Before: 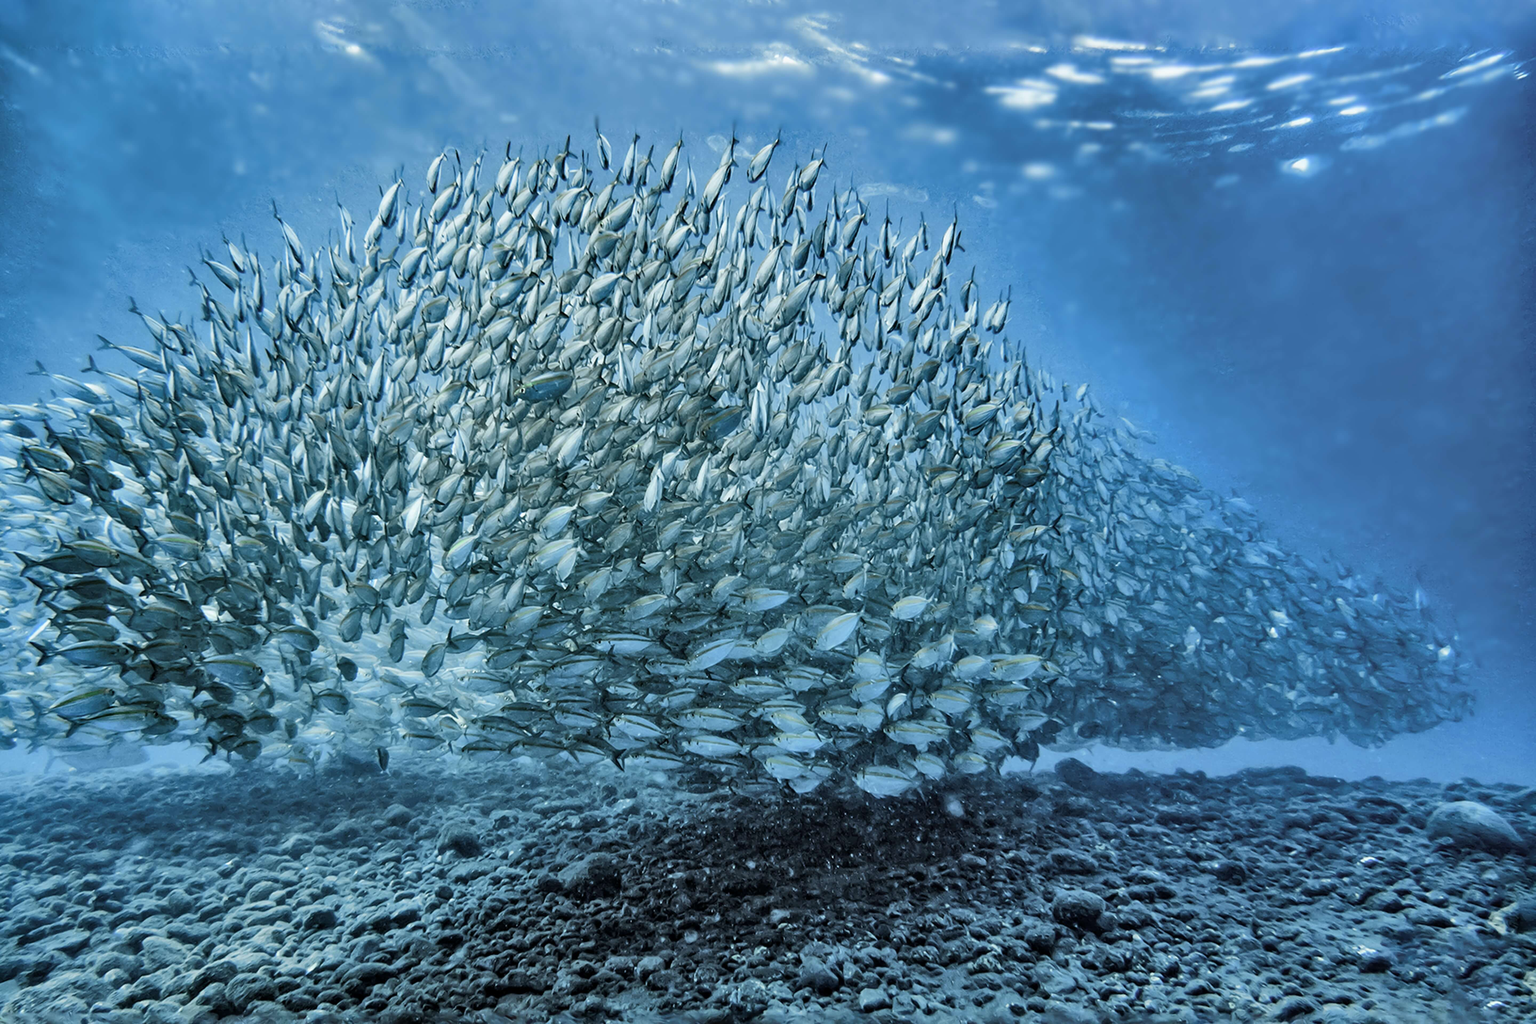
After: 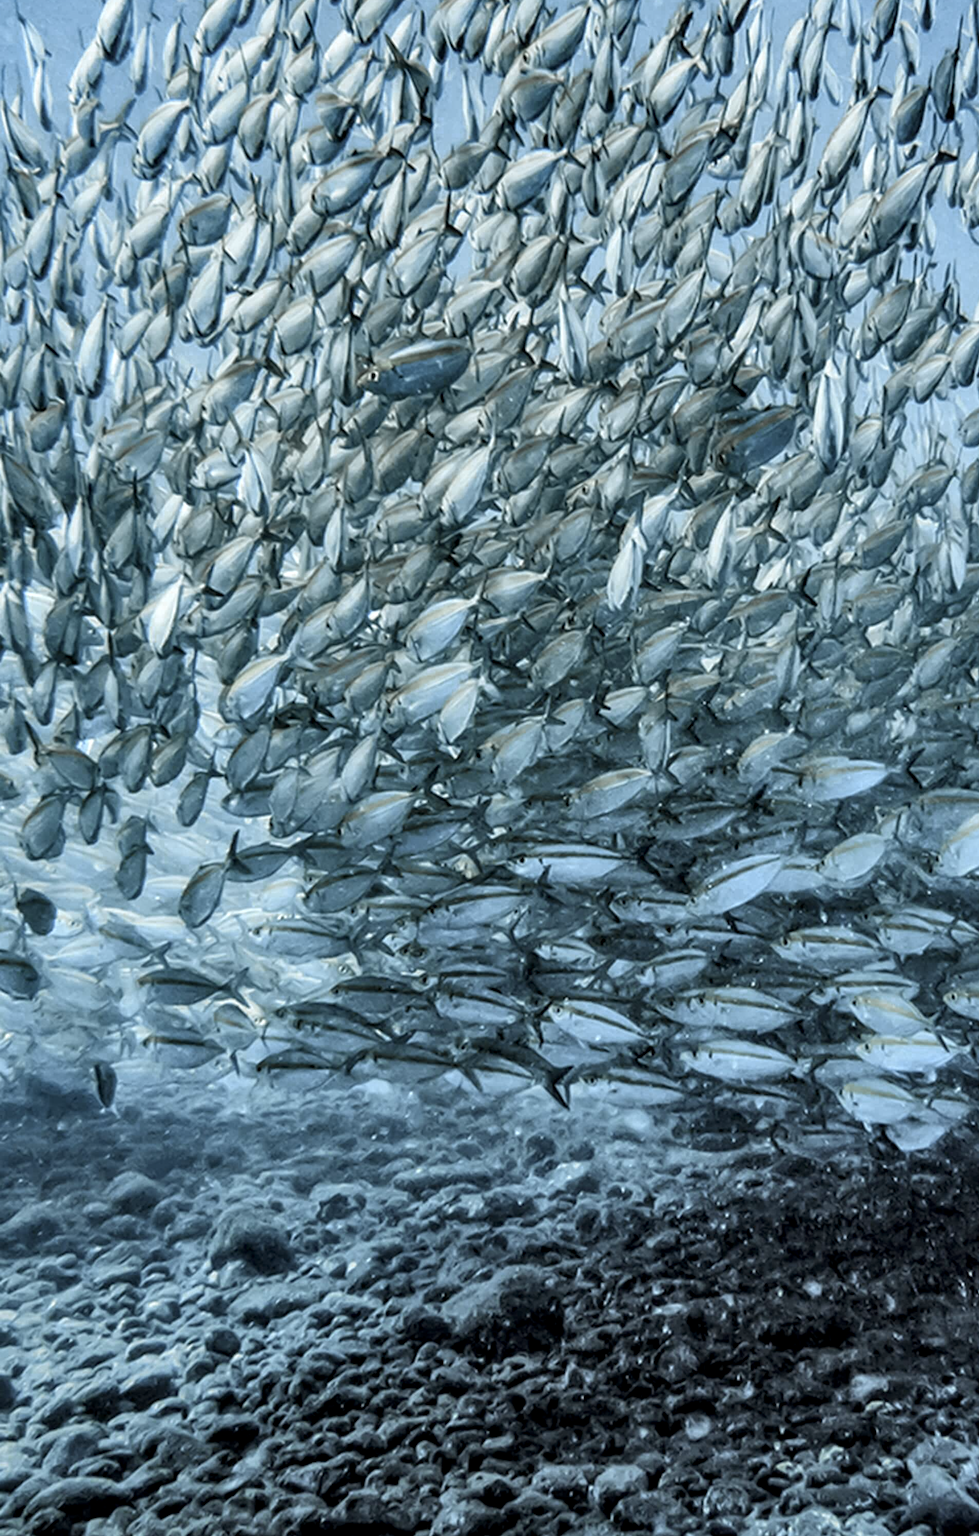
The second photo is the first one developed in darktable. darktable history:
local contrast: on, module defaults
crop and rotate: left 21.392%, top 19.078%, right 45.46%, bottom 2.971%
color zones: curves: ch0 [(0.004, 0.306) (0.107, 0.448) (0.252, 0.656) (0.41, 0.398) (0.595, 0.515) (0.768, 0.628)]; ch1 [(0.07, 0.323) (0.151, 0.452) (0.252, 0.608) (0.346, 0.221) (0.463, 0.189) (0.61, 0.368) (0.735, 0.395) (0.921, 0.412)]; ch2 [(0, 0.476) (0.132, 0.512) (0.243, 0.512) (0.397, 0.48) (0.522, 0.376) (0.634, 0.536) (0.761, 0.46)]
